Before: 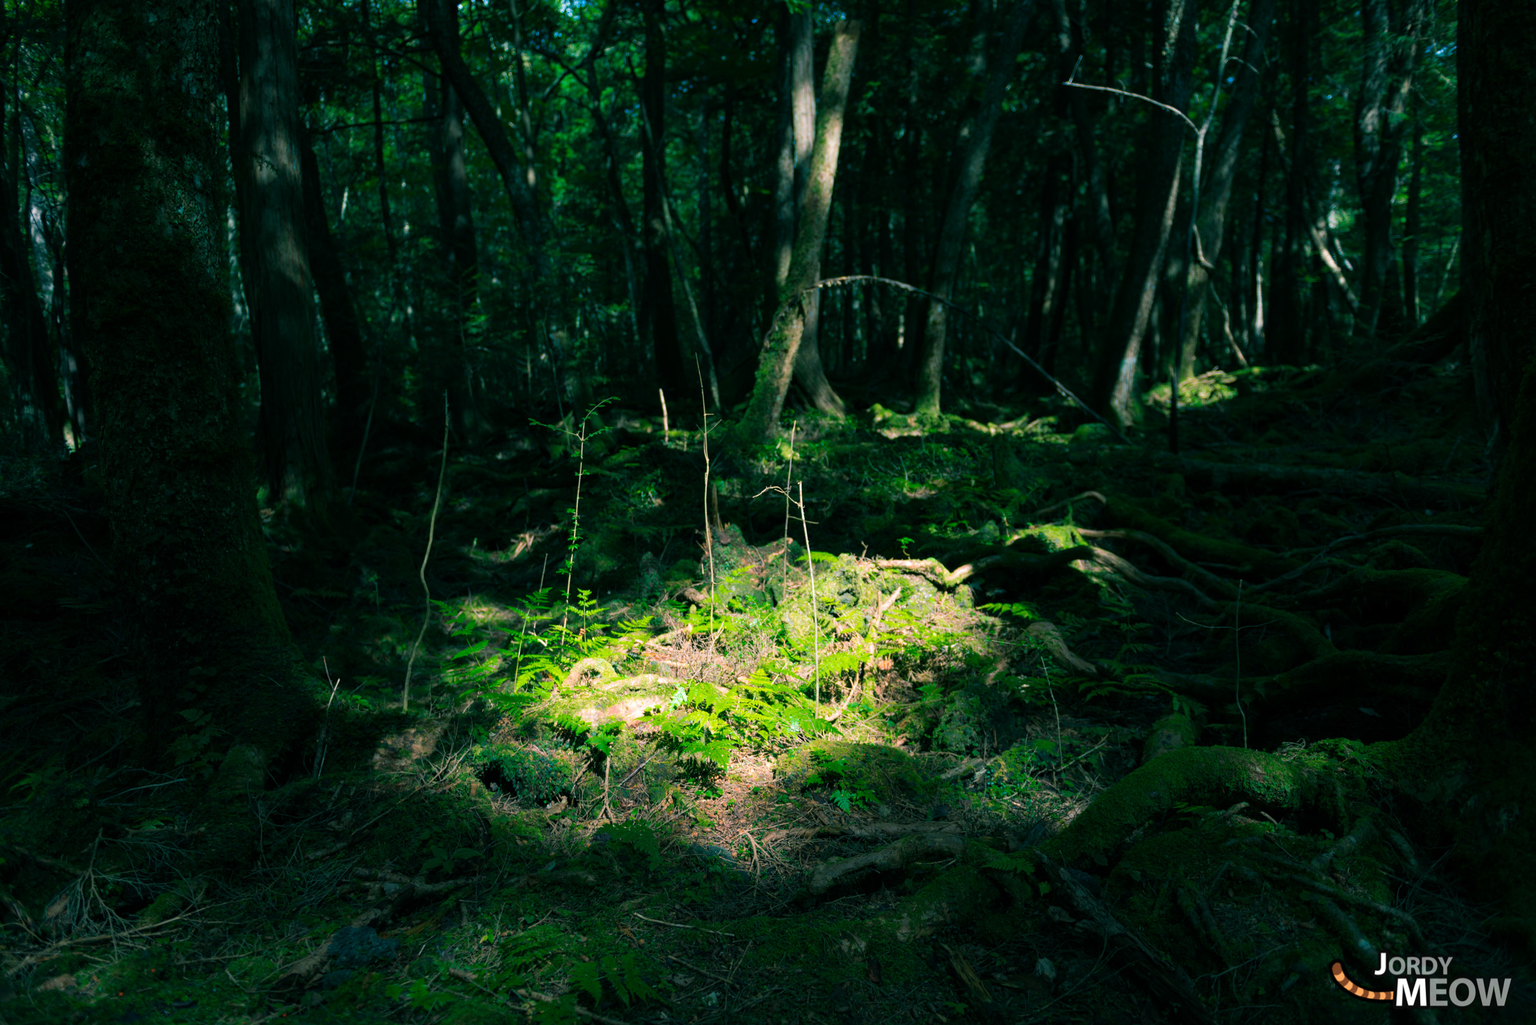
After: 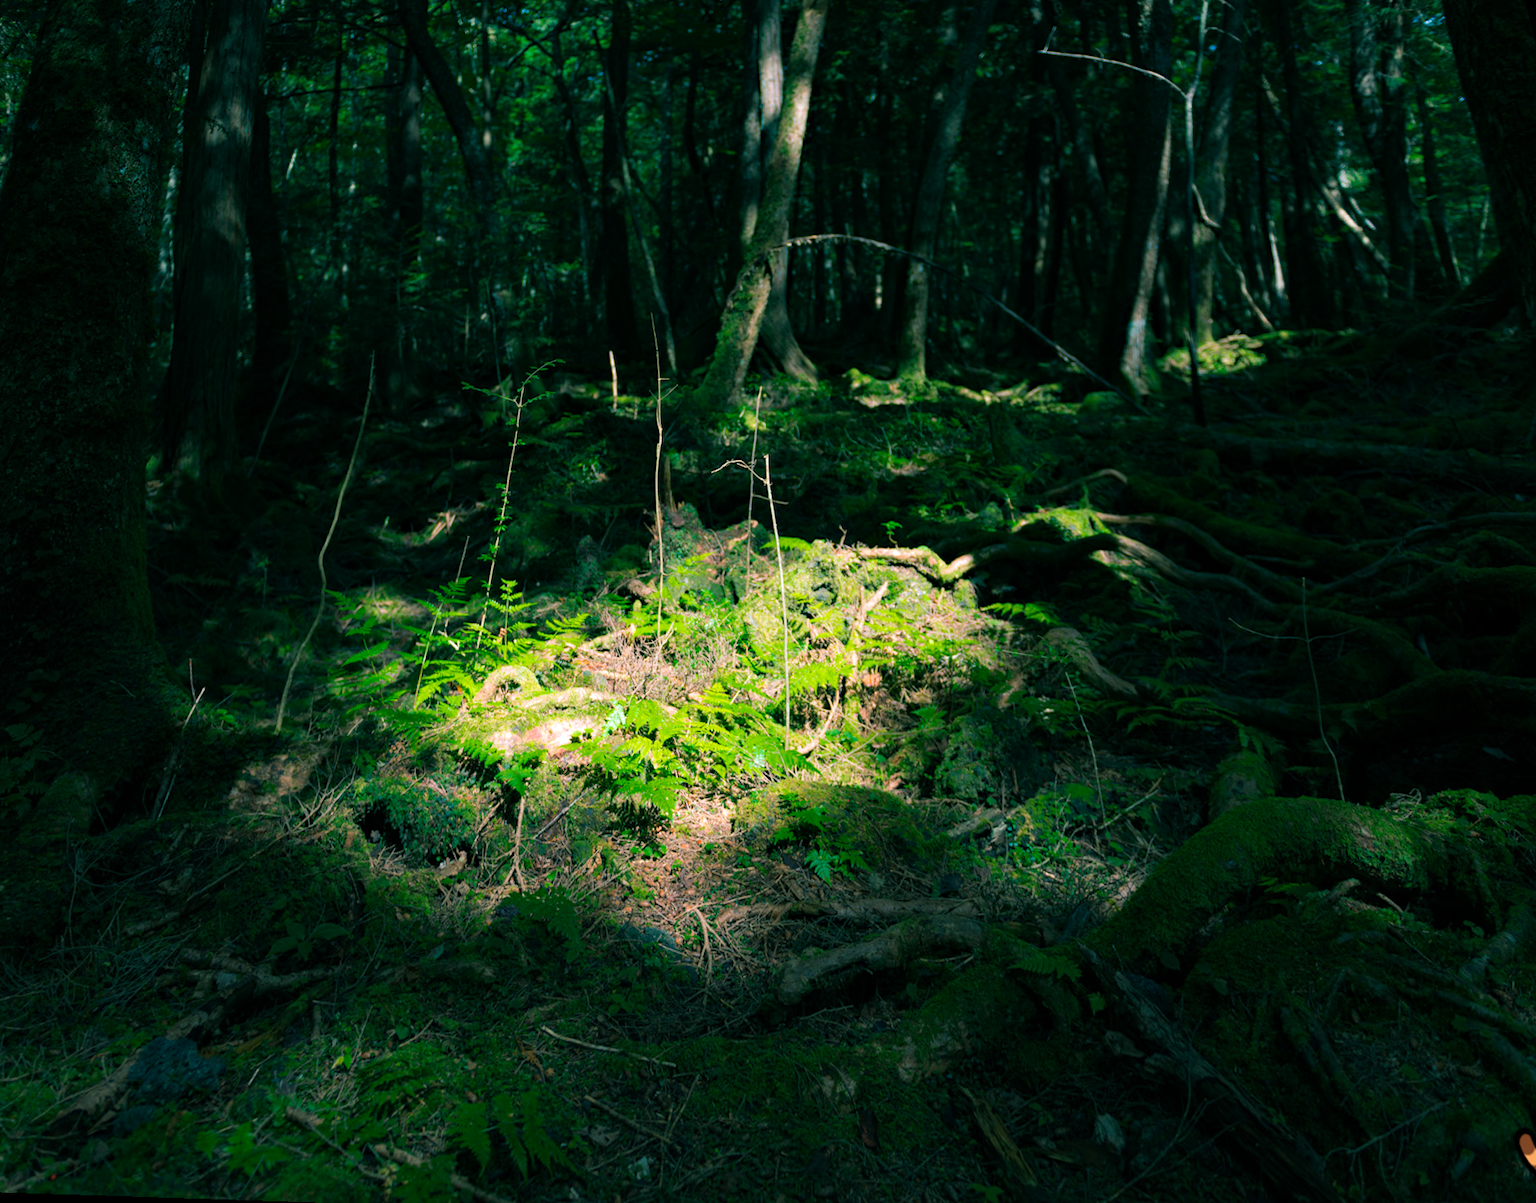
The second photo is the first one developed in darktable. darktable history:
rotate and perspective: rotation 0.72°, lens shift (vertical) -0.352, lens shift (horizontal) -0.051, crop left 0.152, crop right 0.859, crop top 0.019, crop bottom 0.964
haze removal: compatibility mode true, adaptive false
